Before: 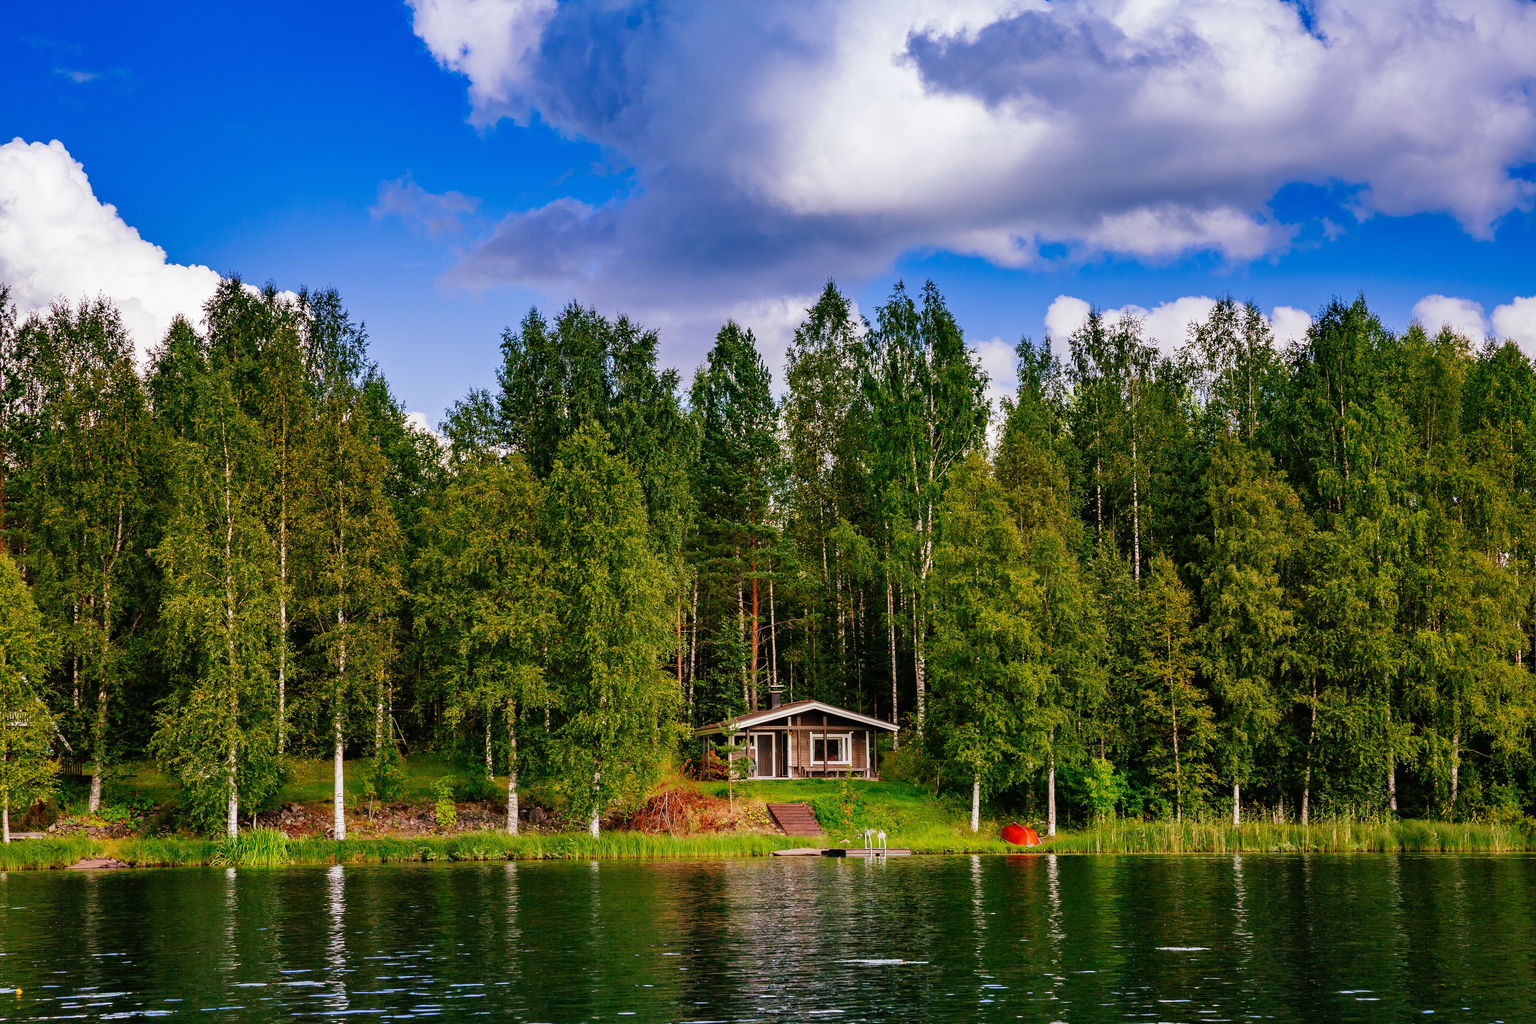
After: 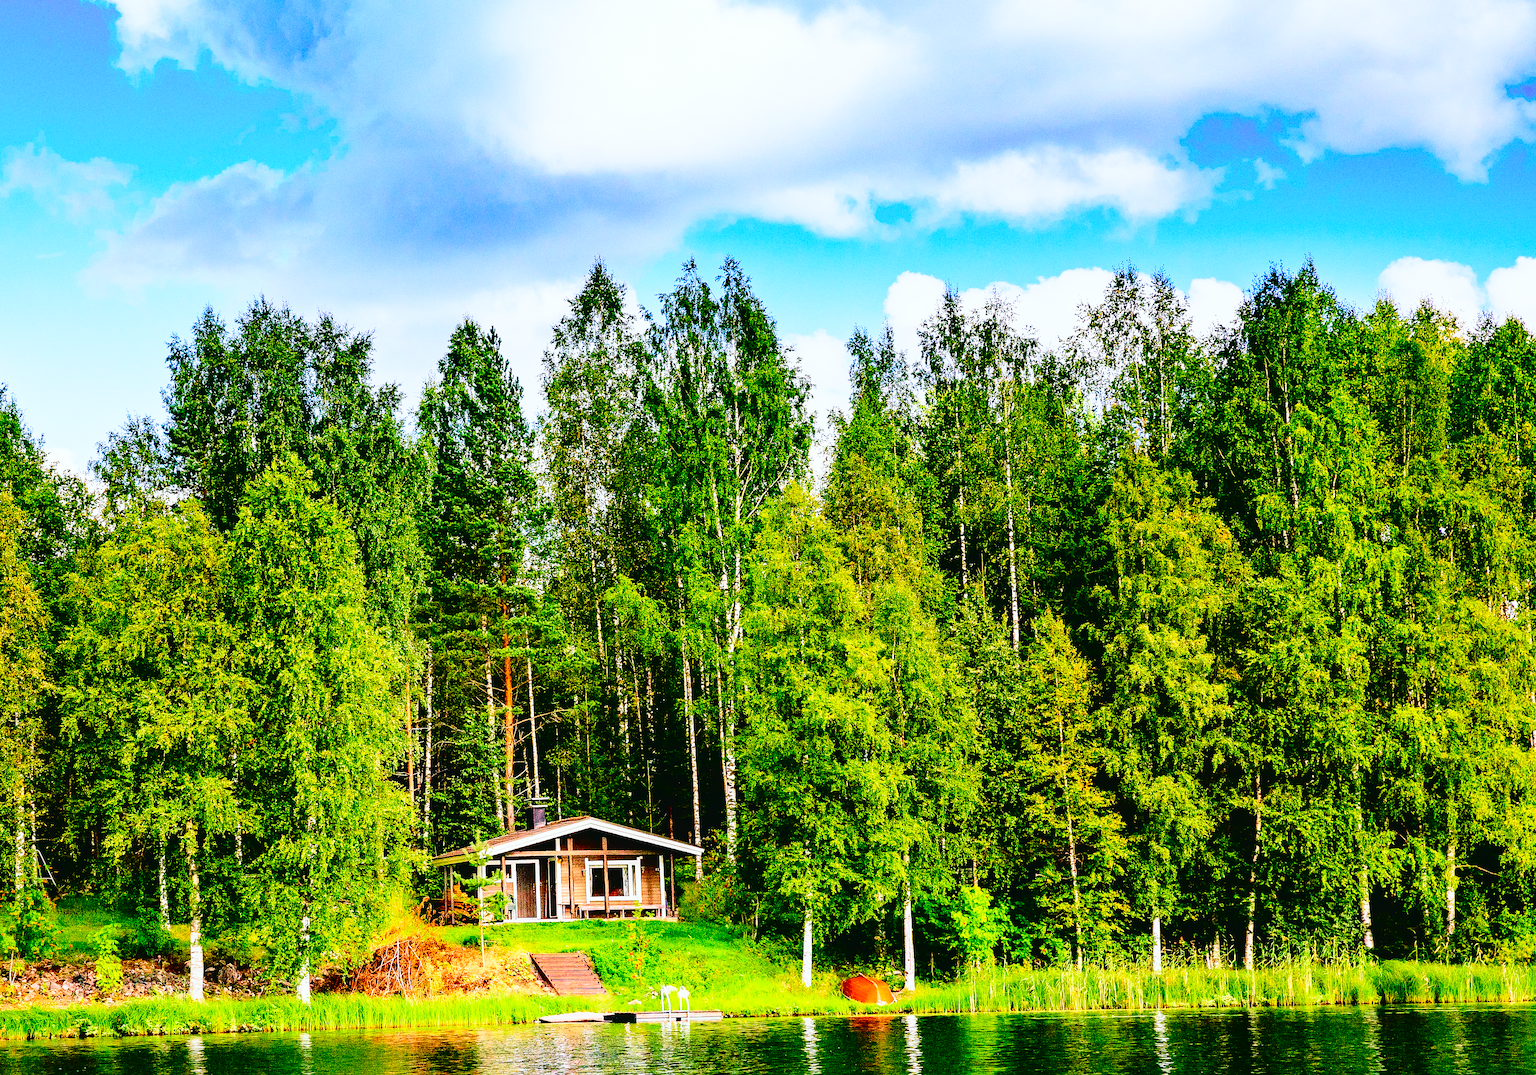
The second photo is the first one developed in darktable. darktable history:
tone curve: curves: ch0 [(0, 0.021) (0.148, 0.076) (0.232, 0.191) (0.398, 0.423) (0.572, 0.672) (0.705, 0.812) (0.877, 0.931) (0.99, 0.987)]; ch1 [(0, 0) (0.377, 0.325) (0.493, 0.486) (0.508, 0.502) (0.515, 0.514) (0.554, 0.586) (0.623, 0.658) (0.701, 0.704) (0.778, 0.751) (1, 1)]; ch2 [(0, 0) (0.431, 0.398) (0.485, 0.486) (0.495, 0.498) (0.511, 0.507) (0.58, 0.66) (0.679, 0.757) (0.749, 0.829) (1, 0.991)], color space Lab, independent channels
crop: left 23.095%, top 5.827%, bottom 11.854%
sharpen: amount 0.2
grain: coarseness 0.09 ISO
rotate and perspective: rotation -1.32°, lens shift (horizontal) -0.031, crop left 0.015, crop right 0.985, crop top 0.047, crop bottom 0.982
white balance: red 0.924, blue 1.095
base curve: curves: ch0 [(0, 0) (0.028, 0.03) (0.105, 0.232) (0.387, 0.748) (0.754, 0.968) (1, 1)], fusion 1, exposure shift 0.576, preserve colors none
